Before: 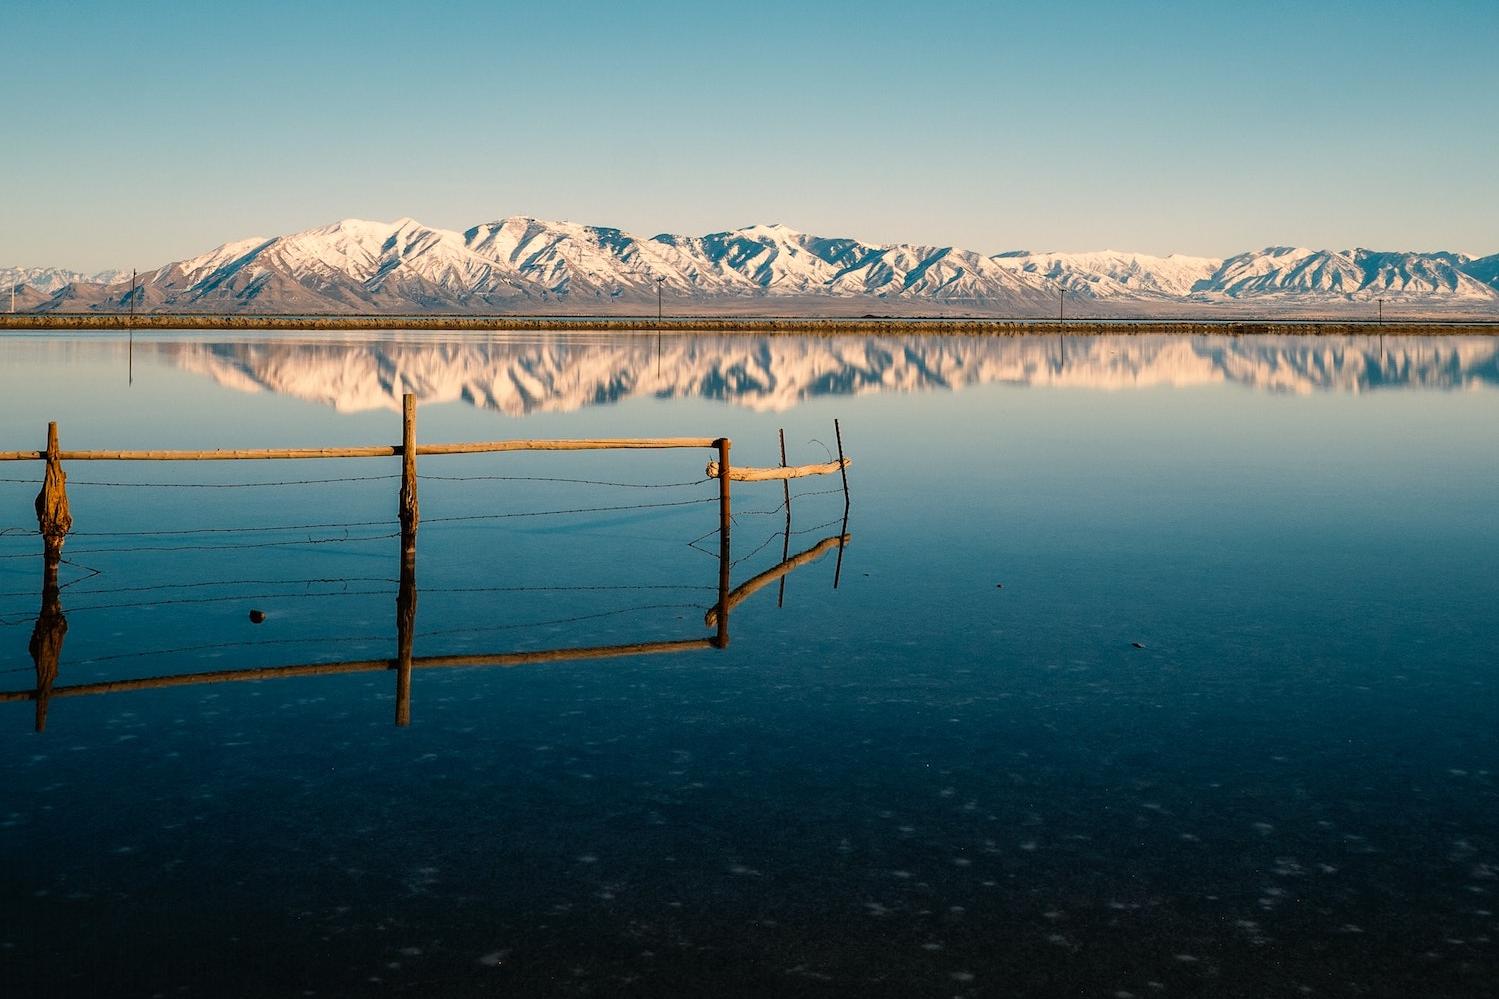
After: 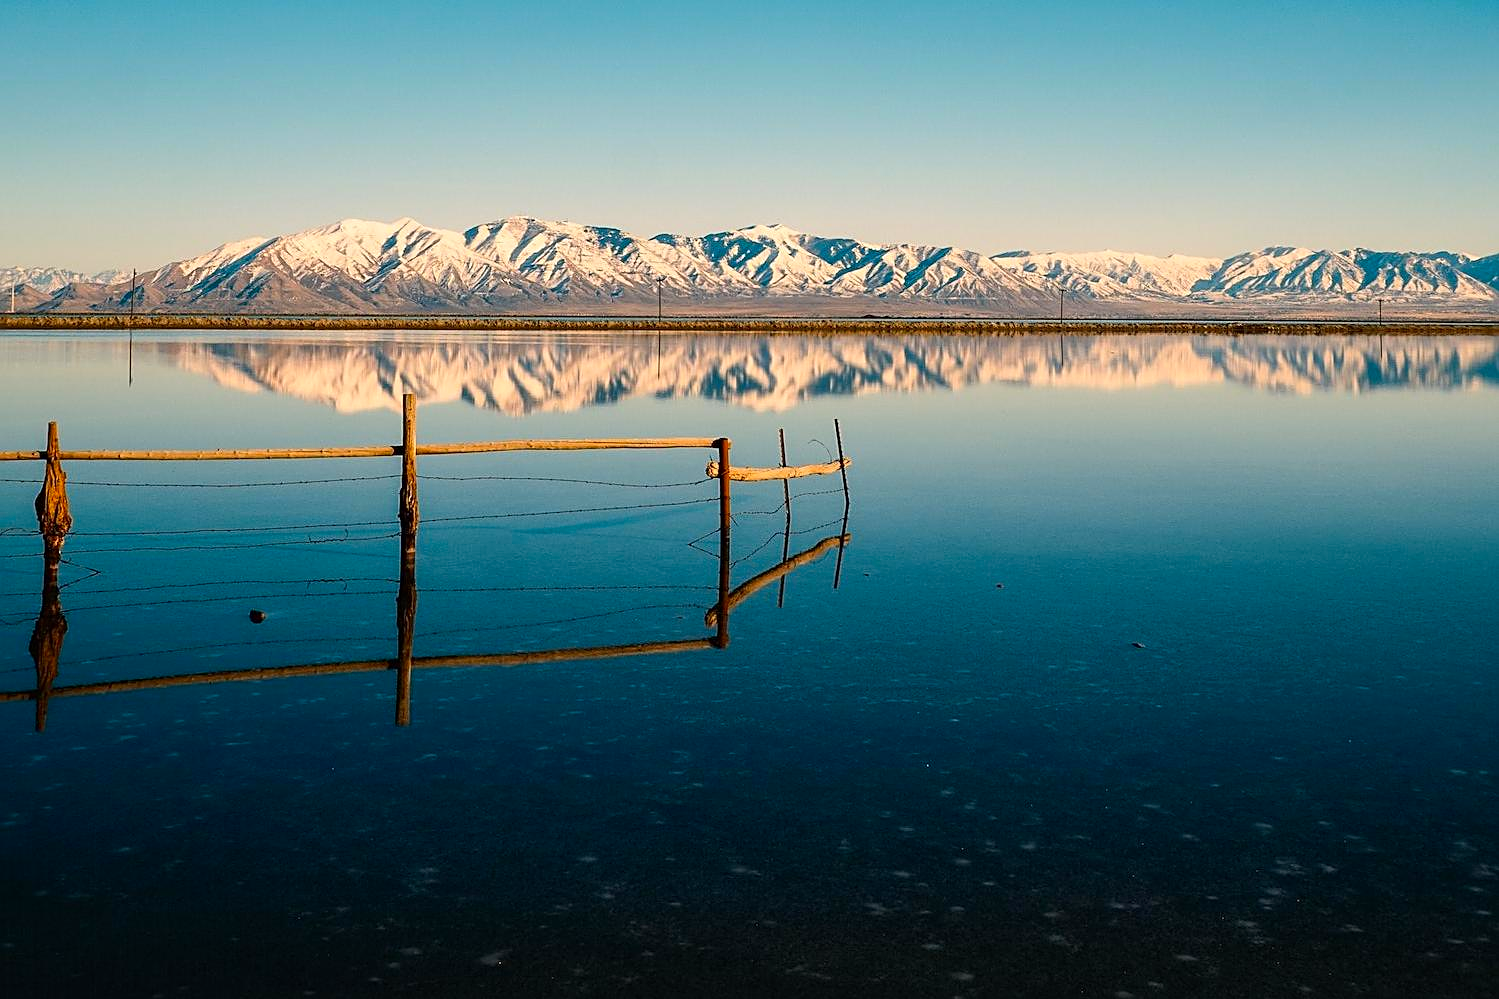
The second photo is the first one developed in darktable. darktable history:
sharpen: amount 0.498
contrast brightness saturation: contrast 0.09, saturation 0.272
